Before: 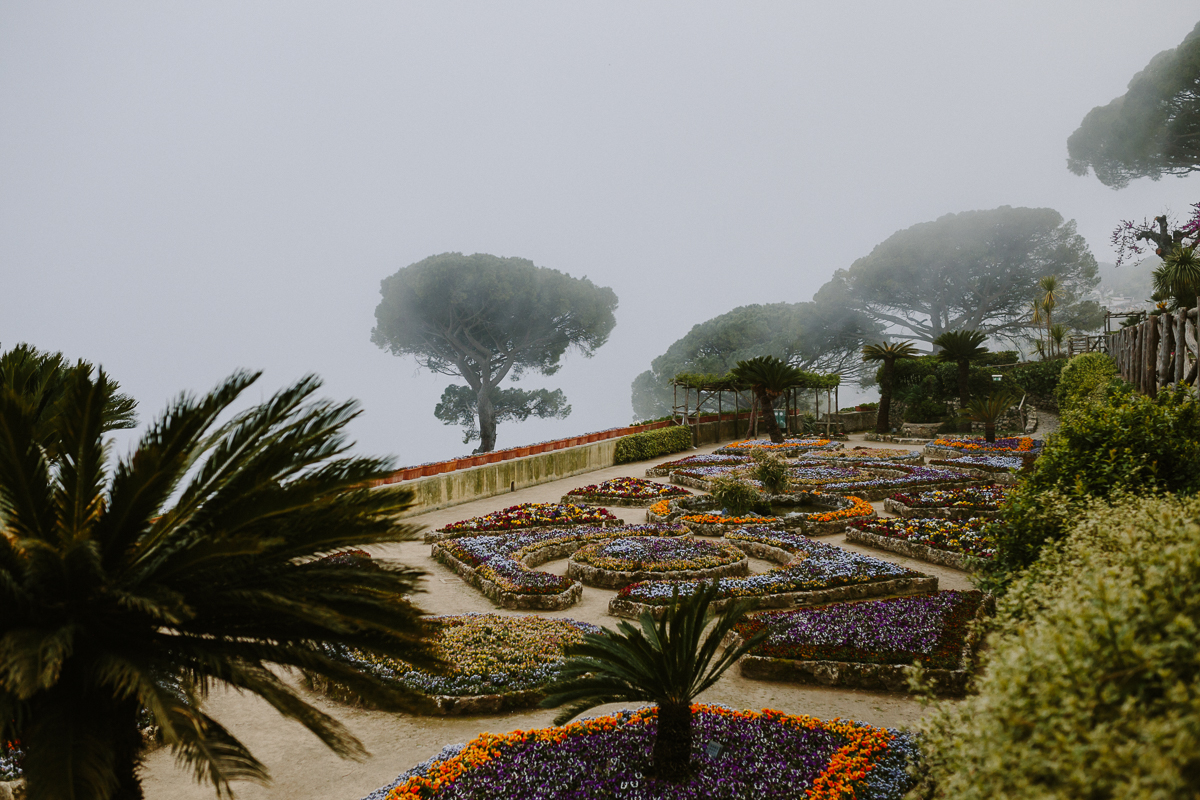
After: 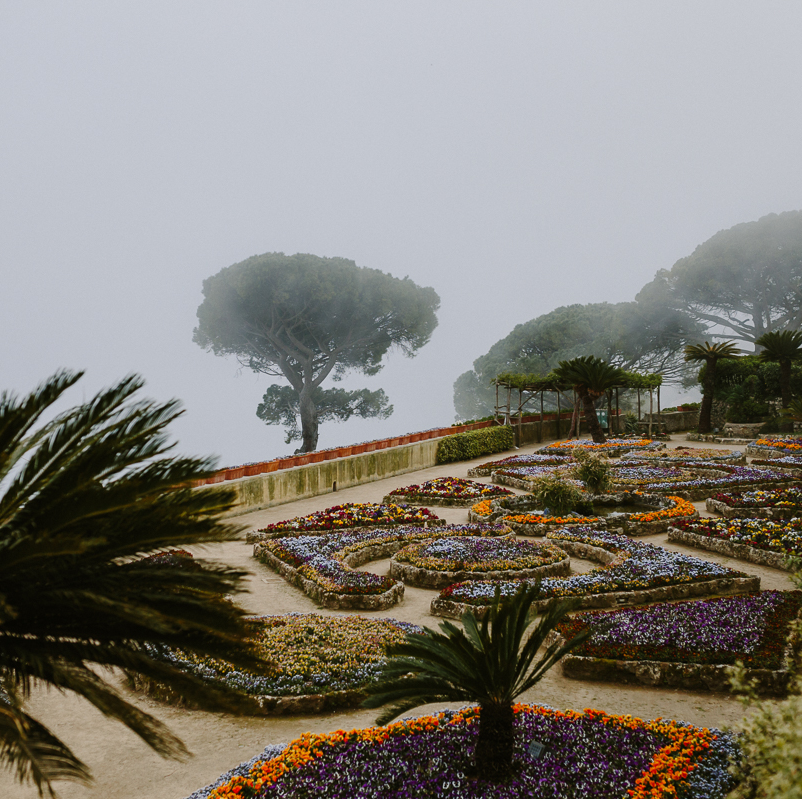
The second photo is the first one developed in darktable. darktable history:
crop and rotate: left 14.848%, right 18.312%
